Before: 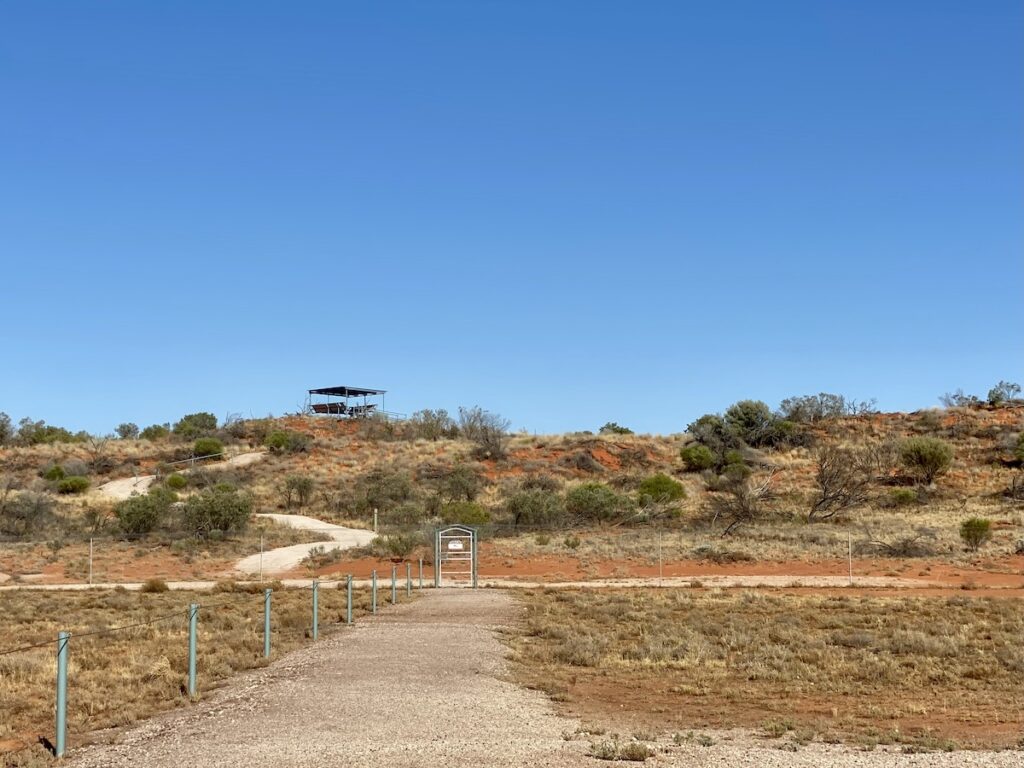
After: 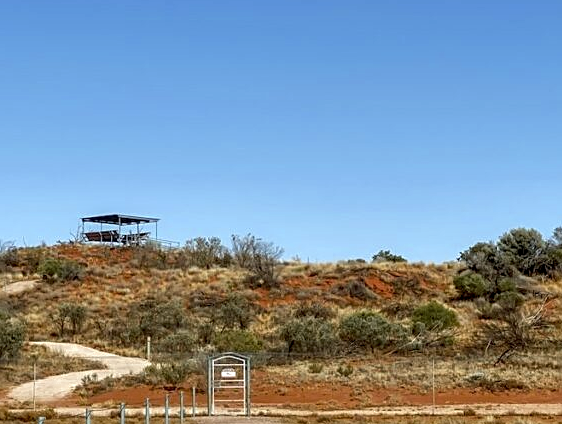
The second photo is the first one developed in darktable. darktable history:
sharpen: on, module defaults
color zones: curves: ch0 [(0.11, 0.396) (0.195, 0.36) (0.25, 0.5) (0.303, 0.412) (0.357, 0.544) (0.75, 0.5) (0.967, 0.328)]; ch1 [(0, 0.468) (0.112, 0.512) (0.202, 0.6) (0.25, 0.5) (0.307, 0.352) (0.357, 0.544) (0.75, 0.5) (0.963, 0.524)]
crop and rotate: left 22.254%, top 22.454%, right 22.84%, bottom 22.248%
local contrast: detail 130%
